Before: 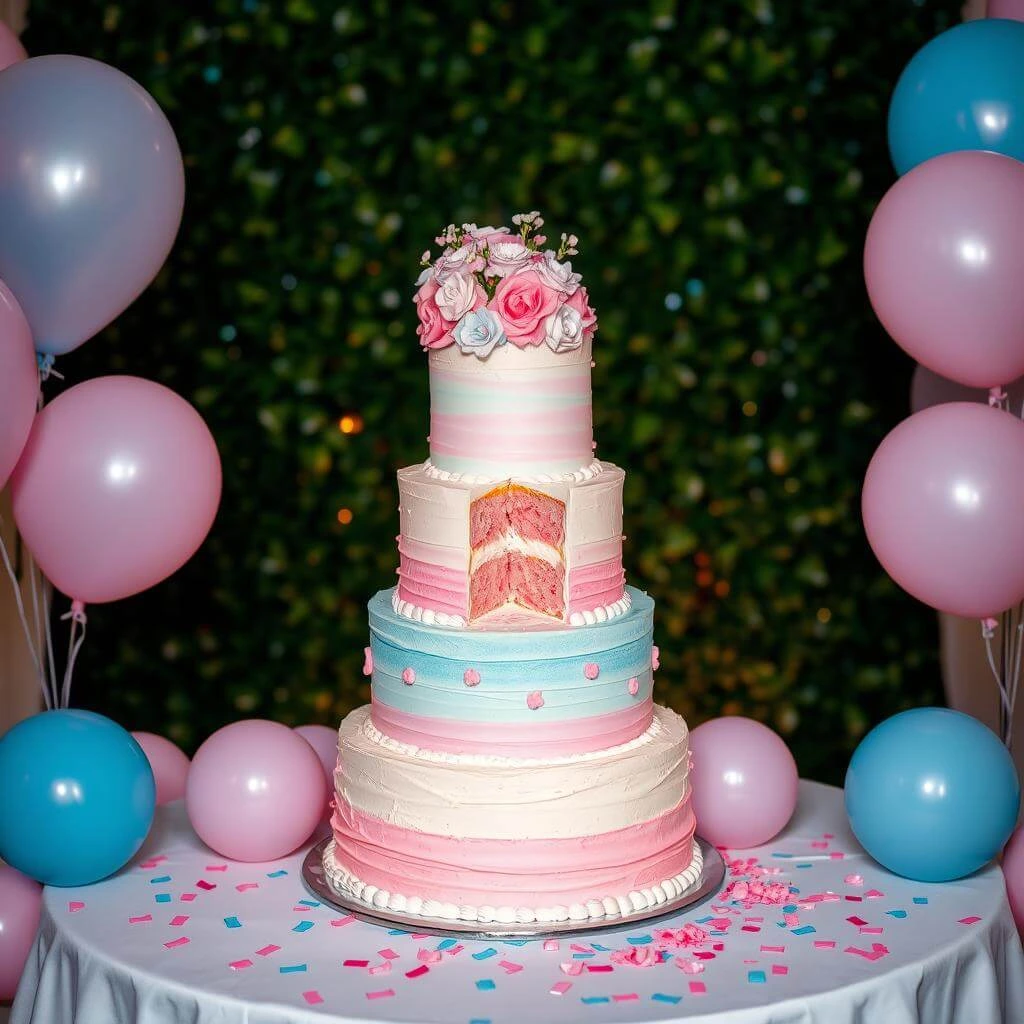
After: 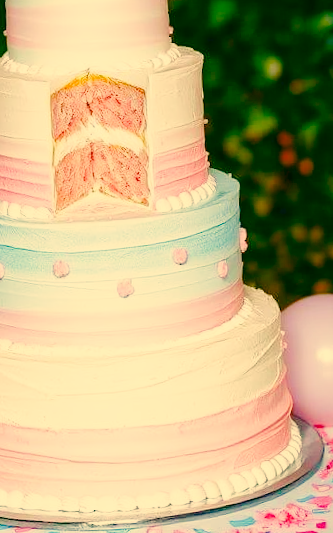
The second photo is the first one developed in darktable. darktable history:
color correction: highlights a* 5.62, highlights b* 33.57, shadows a* -25.86, shadows b* 4.02
rotate and perspective: rotation -3°, crop left 0.031, crop right 0.968, crop top 0.07, crop bottom 0.93
contrast brightness saturation: saturation -0.05
crop: left 40.878%, top 39.176%, right 25.993%, bottom 3.081%
color balance rgb: shadows lift › chroma 1%, shadows lift › hue 113°, highlights gain › chroma 0.2%, highlights gain › hue 333°, perceptual saturation grading › global saturation 20%, perceptual saturation grading › highlights -50%, perceptual saturation grading › shadows 25%, contrast -20%
base curve: curves: ch0 [(0, 0) (0.028, 0.03) (0.121, 0.232) (0.46, 0.748) (0.859, 0.968) (1, 1)], preserve colors none
color calibration: illuminant as shot in camera, x 0.358, y 0.373, temperature 4628.91 K
